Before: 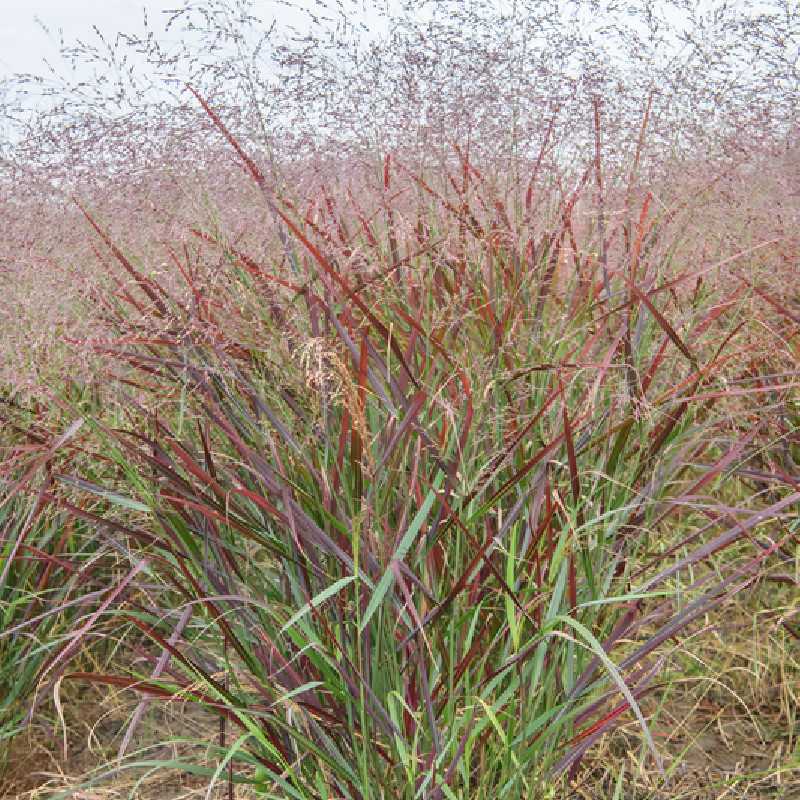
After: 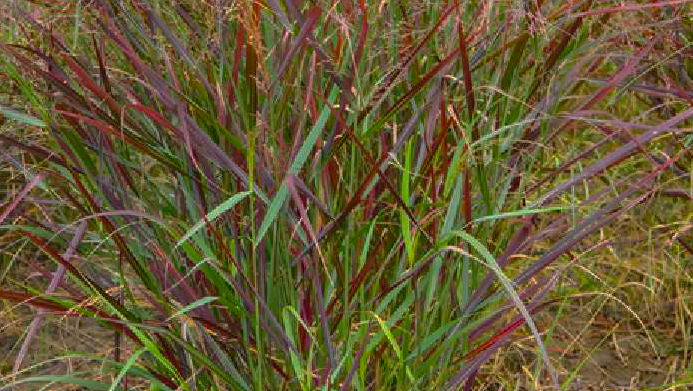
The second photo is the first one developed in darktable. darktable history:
base curve: curves: ch0 [(0, 0) (0.595, 0.418) (1, 1)], preserve colors none
crop and rotate: left 13.306%, top 48.129%, bottom 2.928%
color balance rgb: perceptual saturation grading › global saturation 30%, global vibrance 30%
